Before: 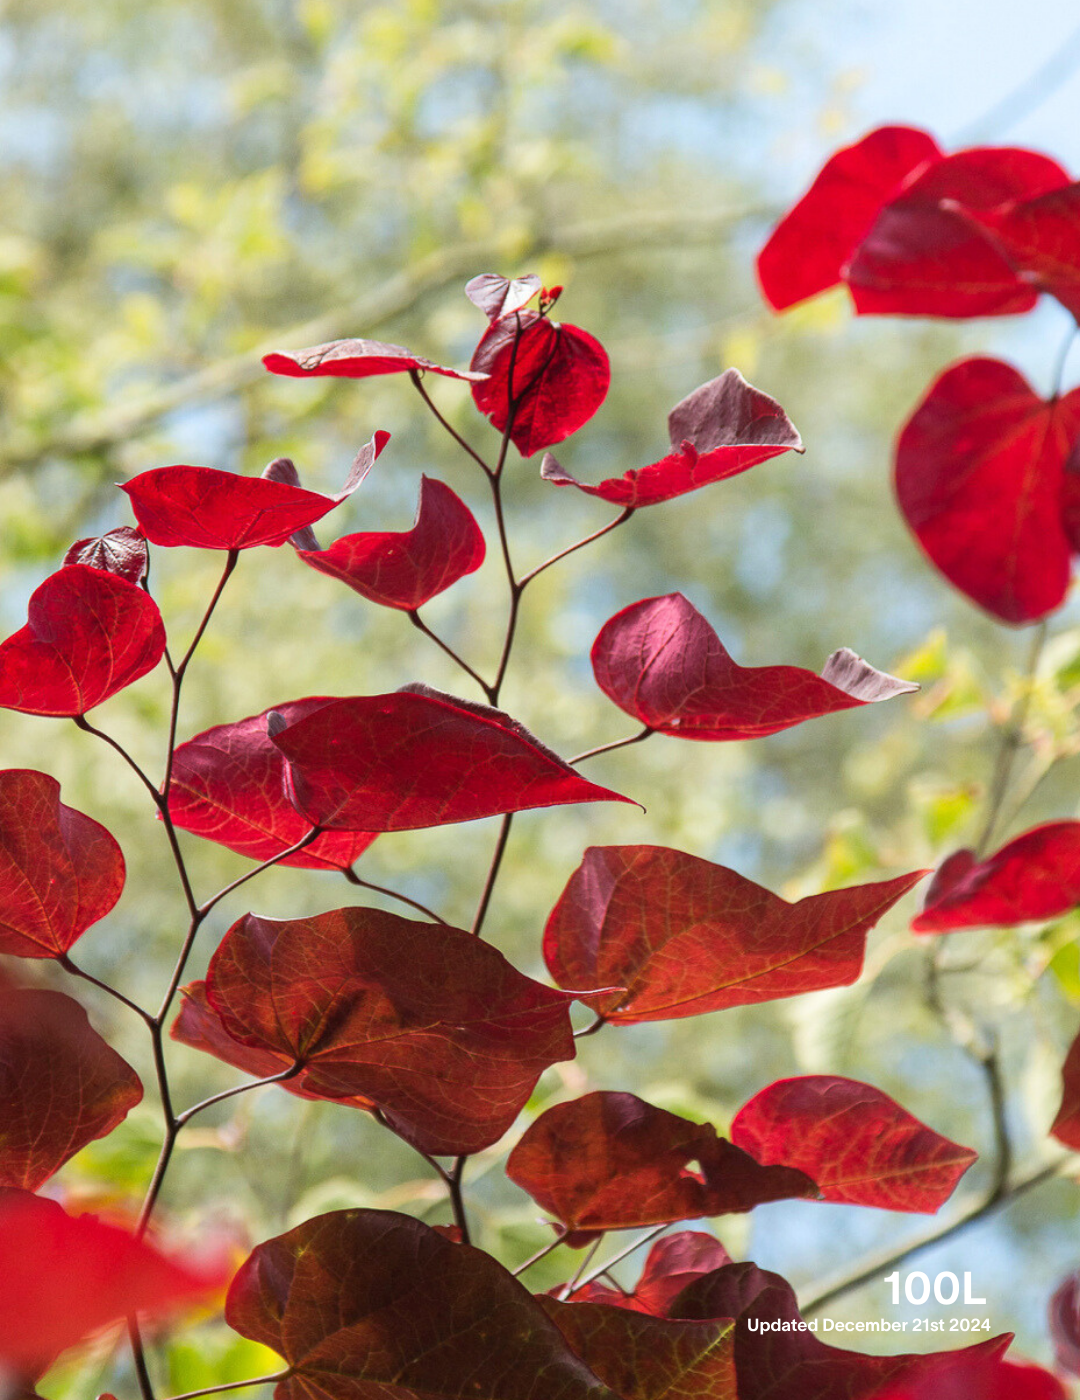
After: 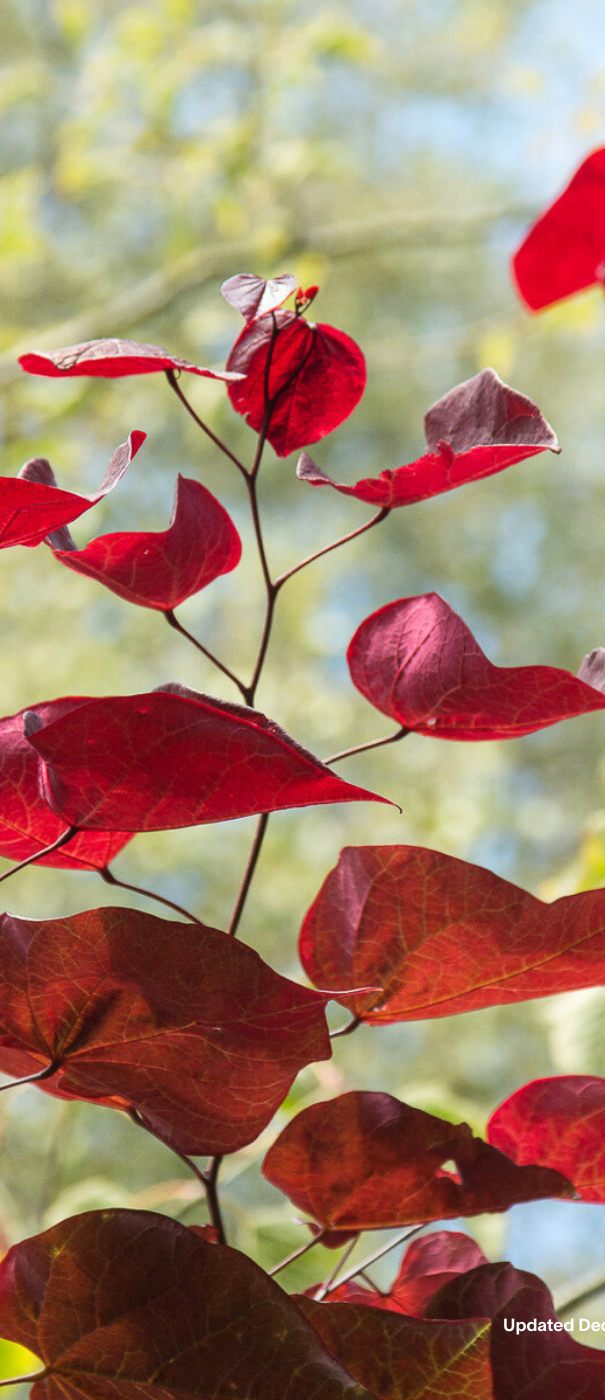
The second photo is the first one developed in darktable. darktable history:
crop and rotate: left 22.659%, right 21.271%
